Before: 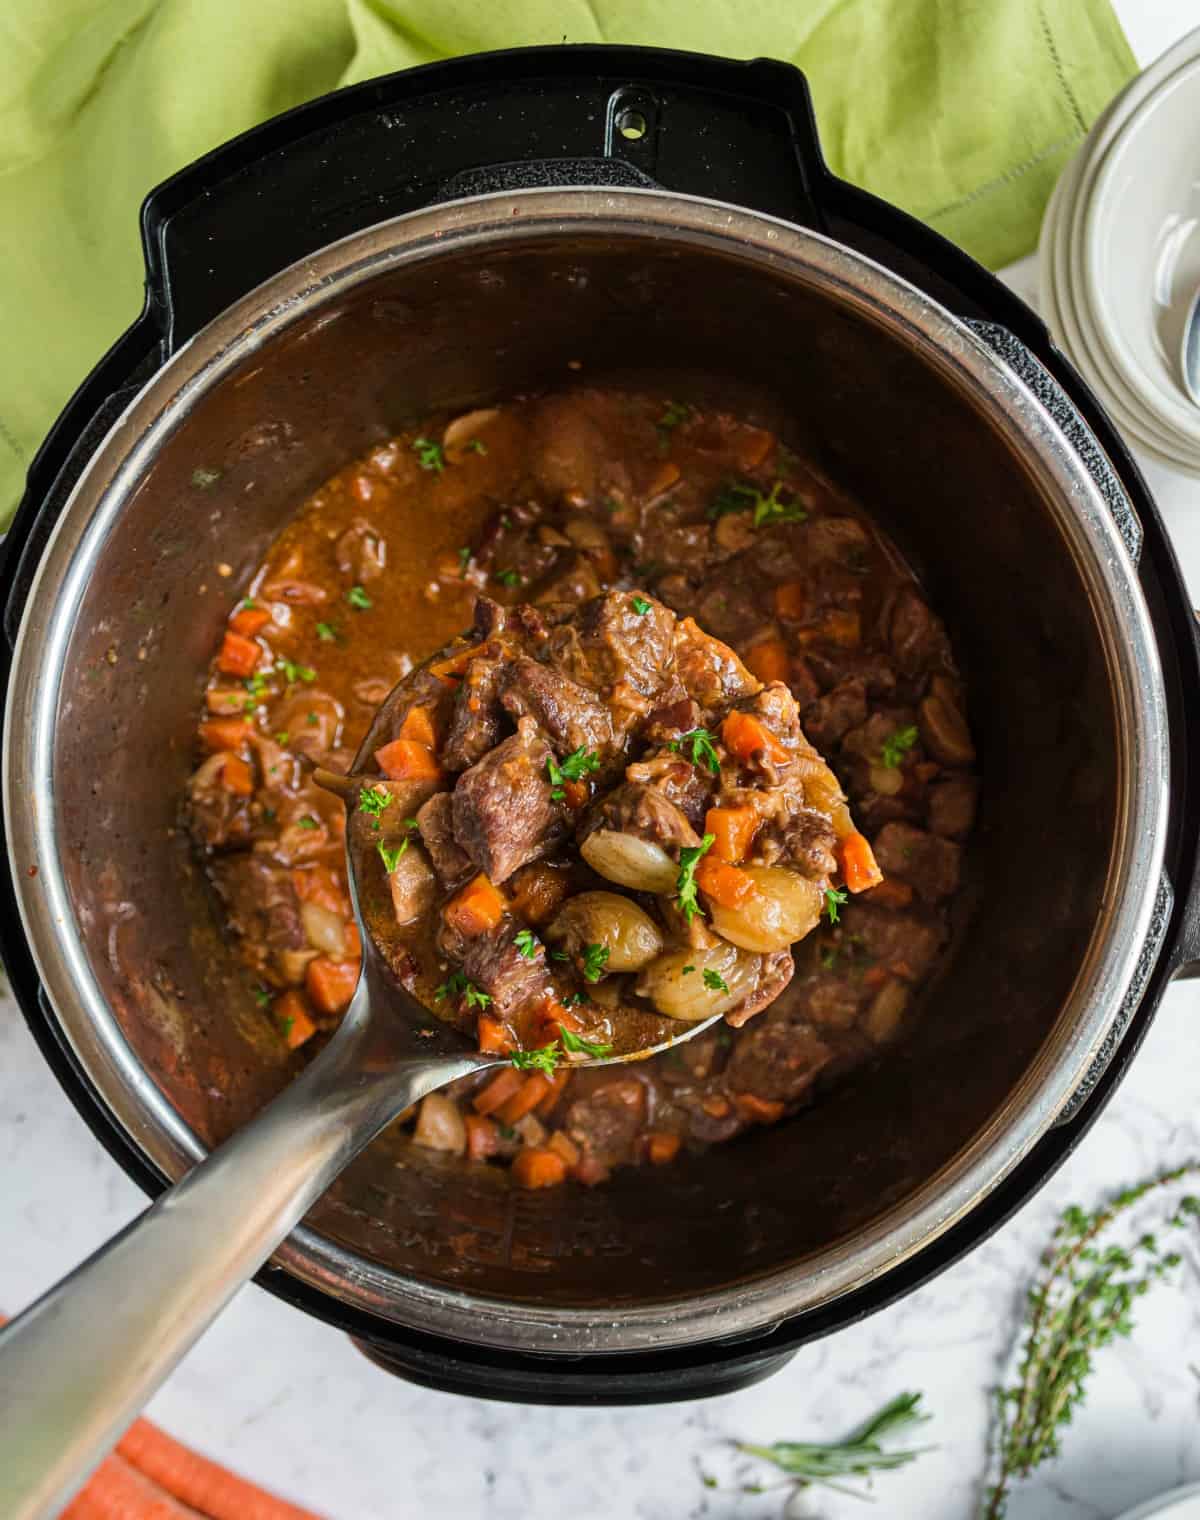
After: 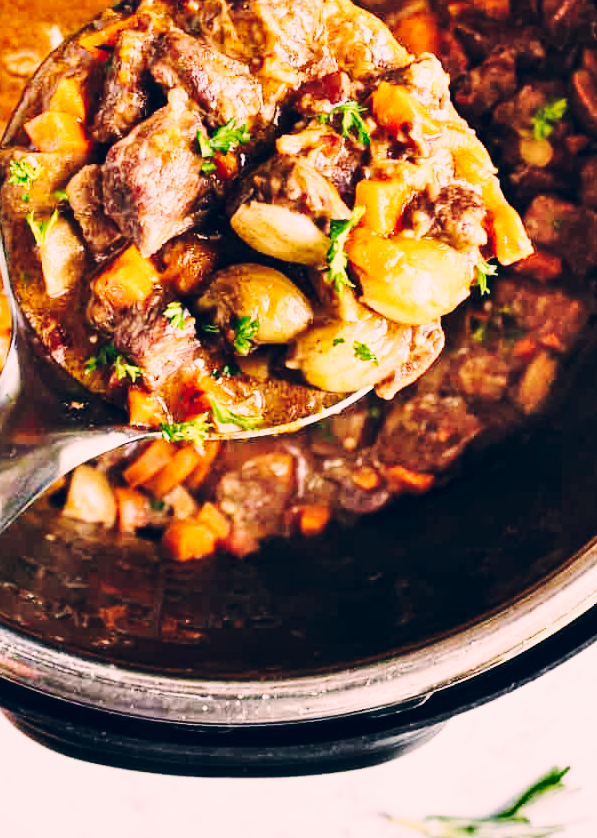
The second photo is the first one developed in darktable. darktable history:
exposure: exposure 0.201 EV, compensate highlight preservation false
crop: left 29.242%, top 41.35%, right 20.932%, bottom 3.502%
shadows and highlights: low approximation 0.01, soften with gaussian
color correction: highlights a* 13.92, highlights b* 5.77, shadows a* -4.92, shadows b* -15.71, saturation 0.837
base curve: curves: ch0 [(0, 0) (0.028, 0.03) (0.121, 0.232) (0.46, 0.748) (0.859, 0.968) (1, 1)], preserve colors none
tone curve: curves: ch0 [(0, 0.008) (0.107, 0.083) (0.283, 0.287) (0.429, 0.51) (0.607, 0.739) (0.789, 0.893) (0.998, 0.978)]; ch1 [(0, 0) (0.323, 0.339) (0.438, 0.427) (0.478, 0.484) (0.502, 0.502) (0.527, 0.525) (0.571, 0.579) (0.608, 0.629) (0.669, 0.704) (0.859, 0.899) (1, 1)]; ch2 [(0, 0) (0.33, 0.347) (0.421, 0.456) (0.473, 0.498) (0.502, 0.504) (0.522, 0.524) (0.549, 0.567) (0.593, 0.626) (0.676, 0.724) (1, 1)], preserve colors none
